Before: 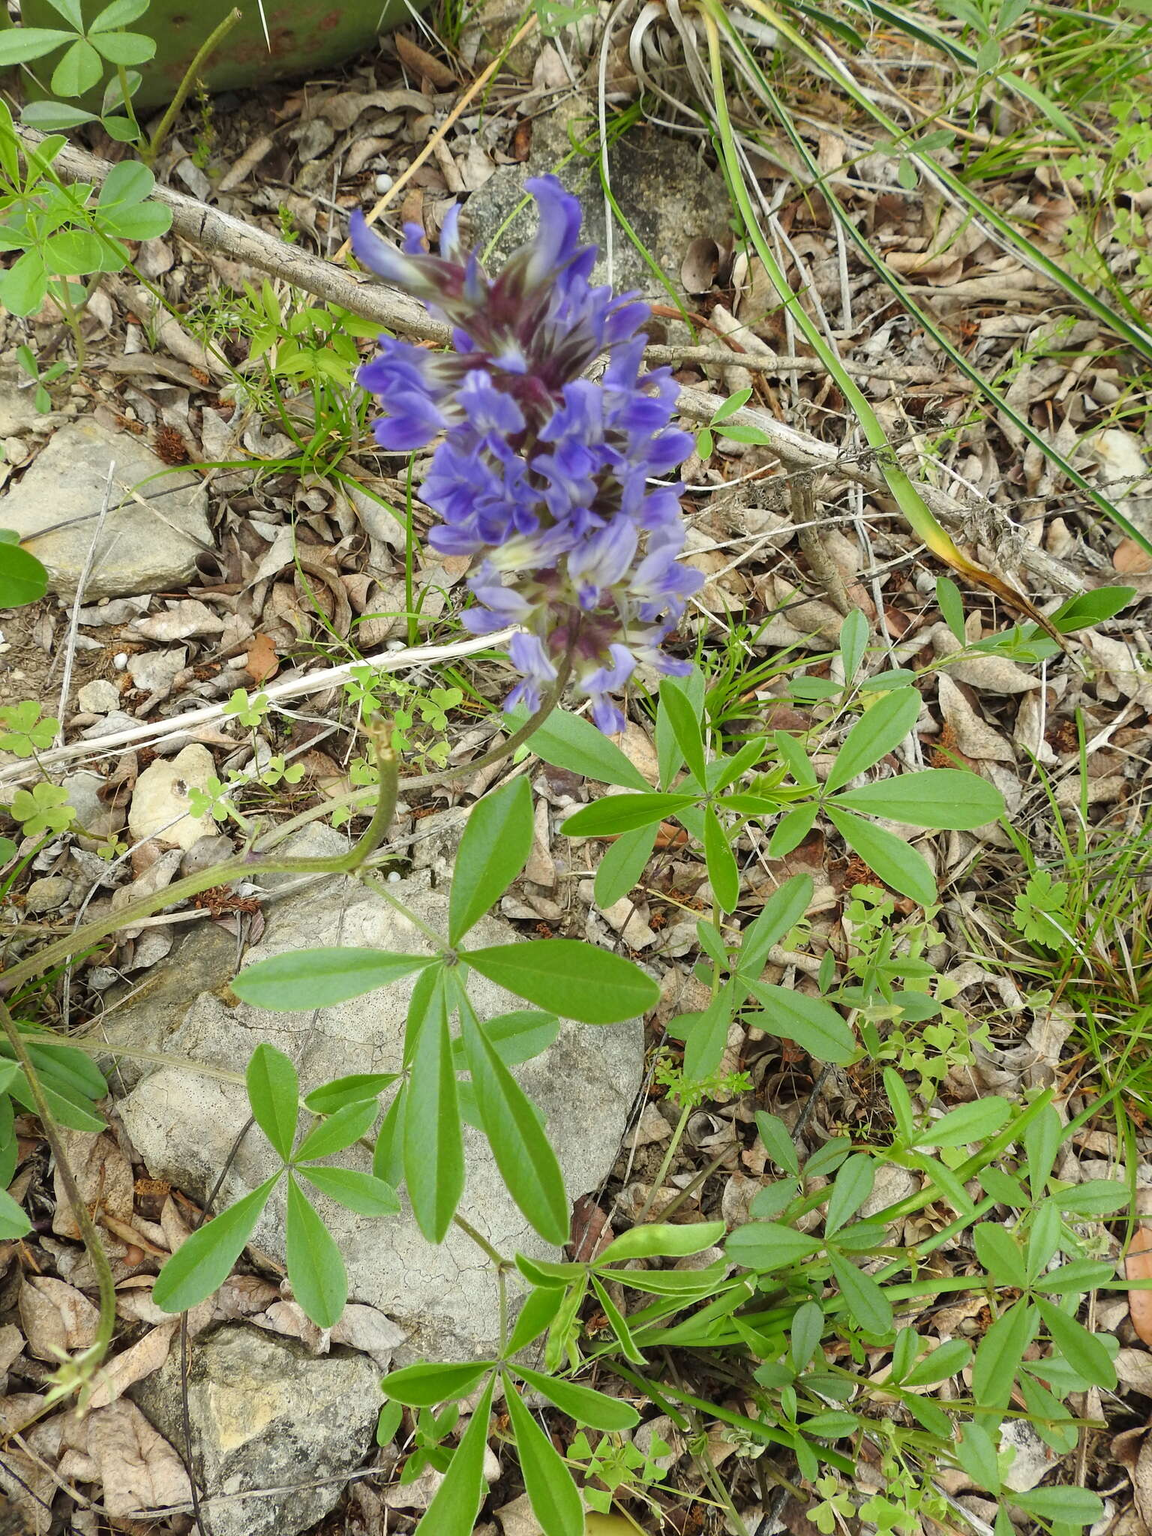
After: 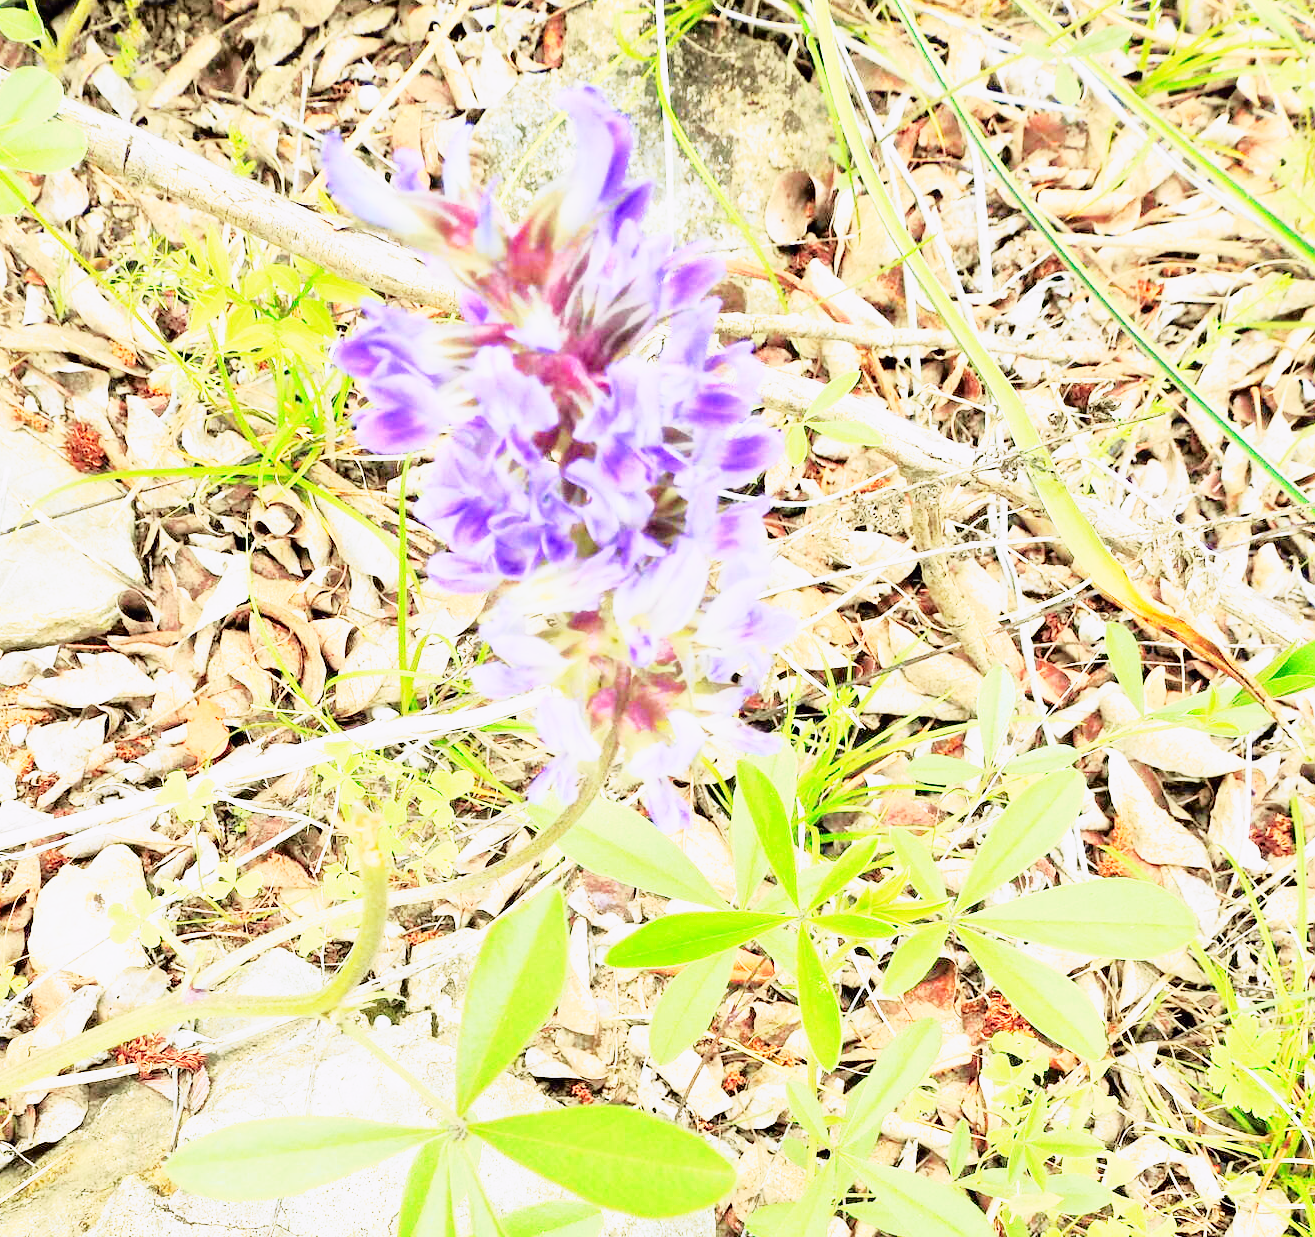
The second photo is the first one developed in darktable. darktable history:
crop and rotate: left 9.345%, top 7.22%, right 4.982%, bottom 32.331%
base curve: curves: ch0 [(0, 0) (0.007, 0.004) (0.027, 0.03) (0.046, 0.07) (0.207, 0.54) (0.442, 0.872) (0.673, 0.972) (1, 1)], preserve colors none
tone equalizer: -7 EV 0.15 EV, -6 EV 0.6 EV, -5 EV 1.15 EV, -4 EV 1.33 EV, -3 EV 1.15 EV, -2 EV 0.6 EV, -1 EV 0.15 EV, mask exposure compensation -0.5 EV
tone curve: curves: ch0 [(0, 0) (0.105, 0.044) (0.195, 0.128) (0.283, 0.283) (0.384, 0.404) (0.485, 0.531) (0.638, 0.681) (0.795, 0.879) (1, 0.977)]; ch1 [(0, 0) (0.161, 0.092) (0.35, 0.33) (0.379, 0.401) (0.456, 0.469) (0.498, 0.503) (0.531, 0.537) (0.596, 0.621) (0.635, 0.671) (1, 1)]; ch2 [(0, 0) (0.371, 0.362) (0.437, 0.437) (0.483, 0.484) (0.53, 0.515) (0.56, 0.58) (0.622, 0.606) (1, 1)], color space Lab, independent channels, preserve colors none
